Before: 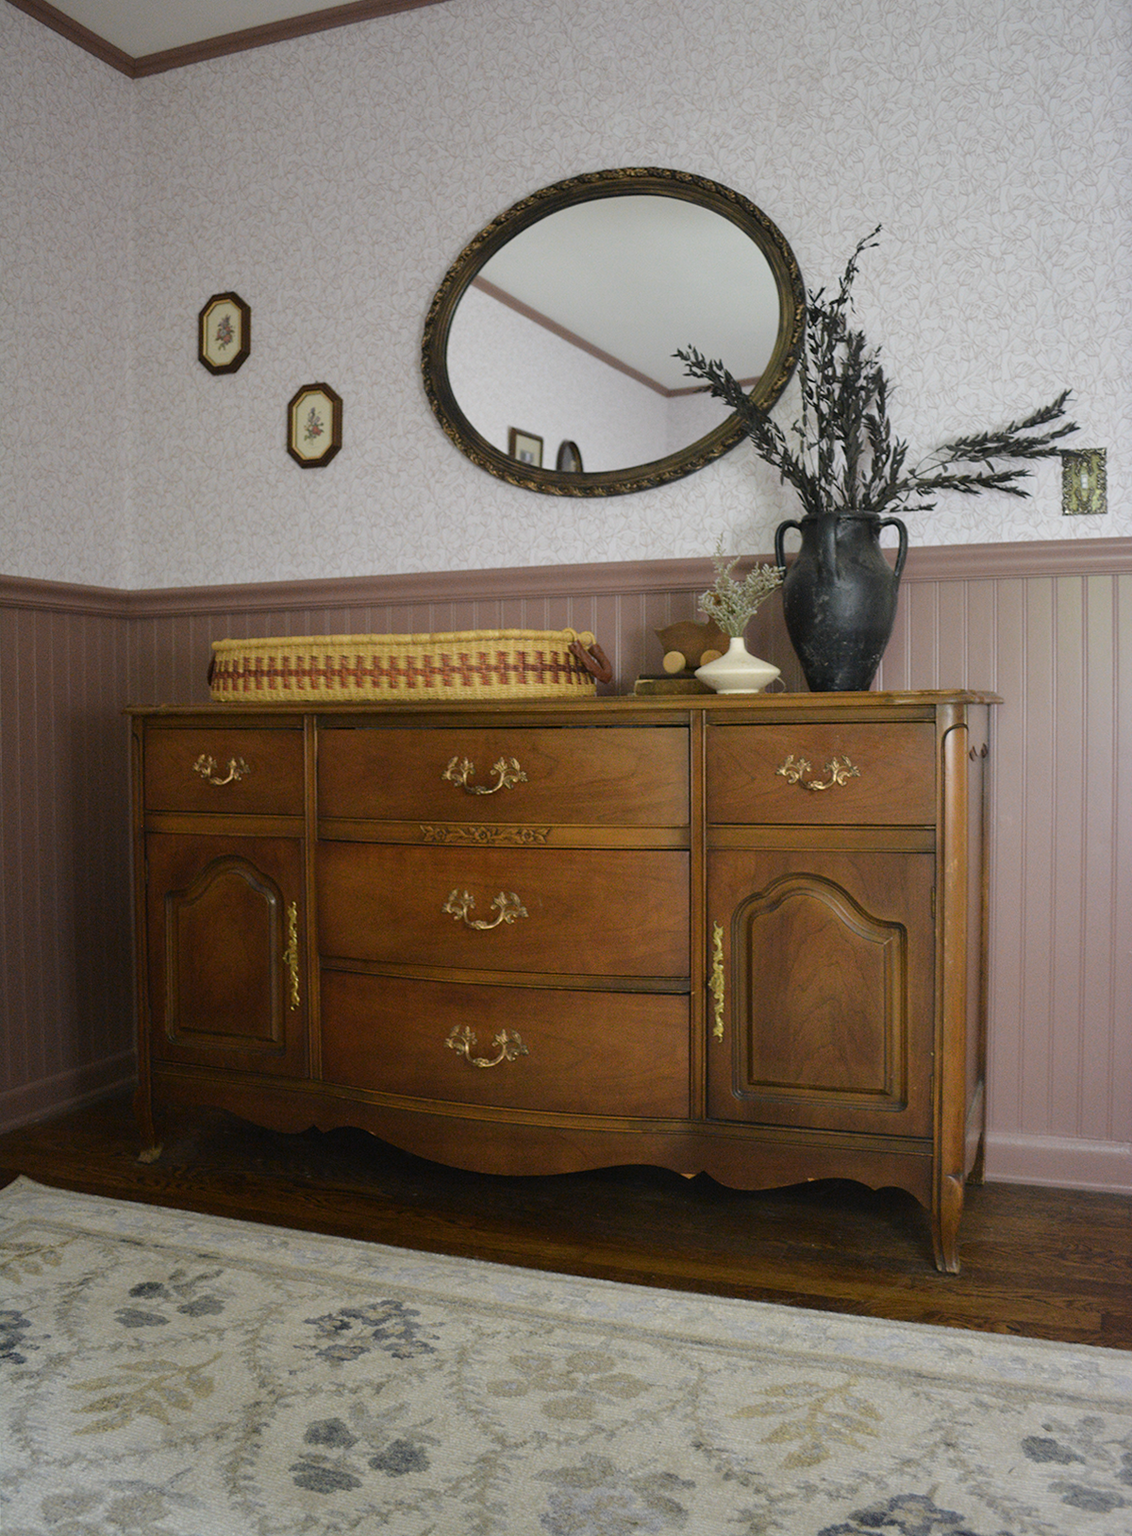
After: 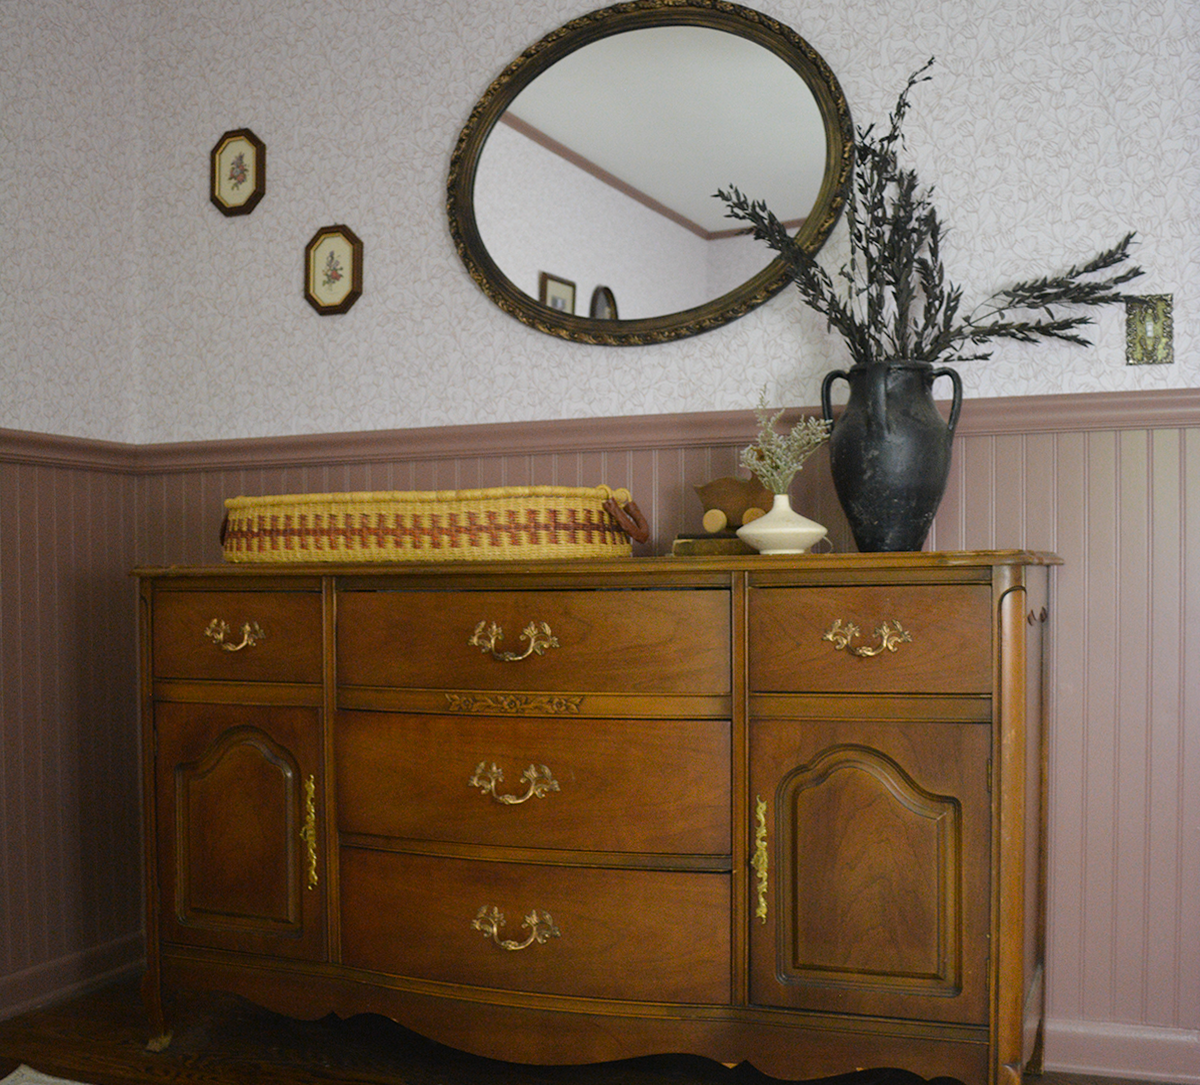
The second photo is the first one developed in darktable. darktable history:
color balance: output saturation 110%
crop: top 11.166%, bottom 22.168%
